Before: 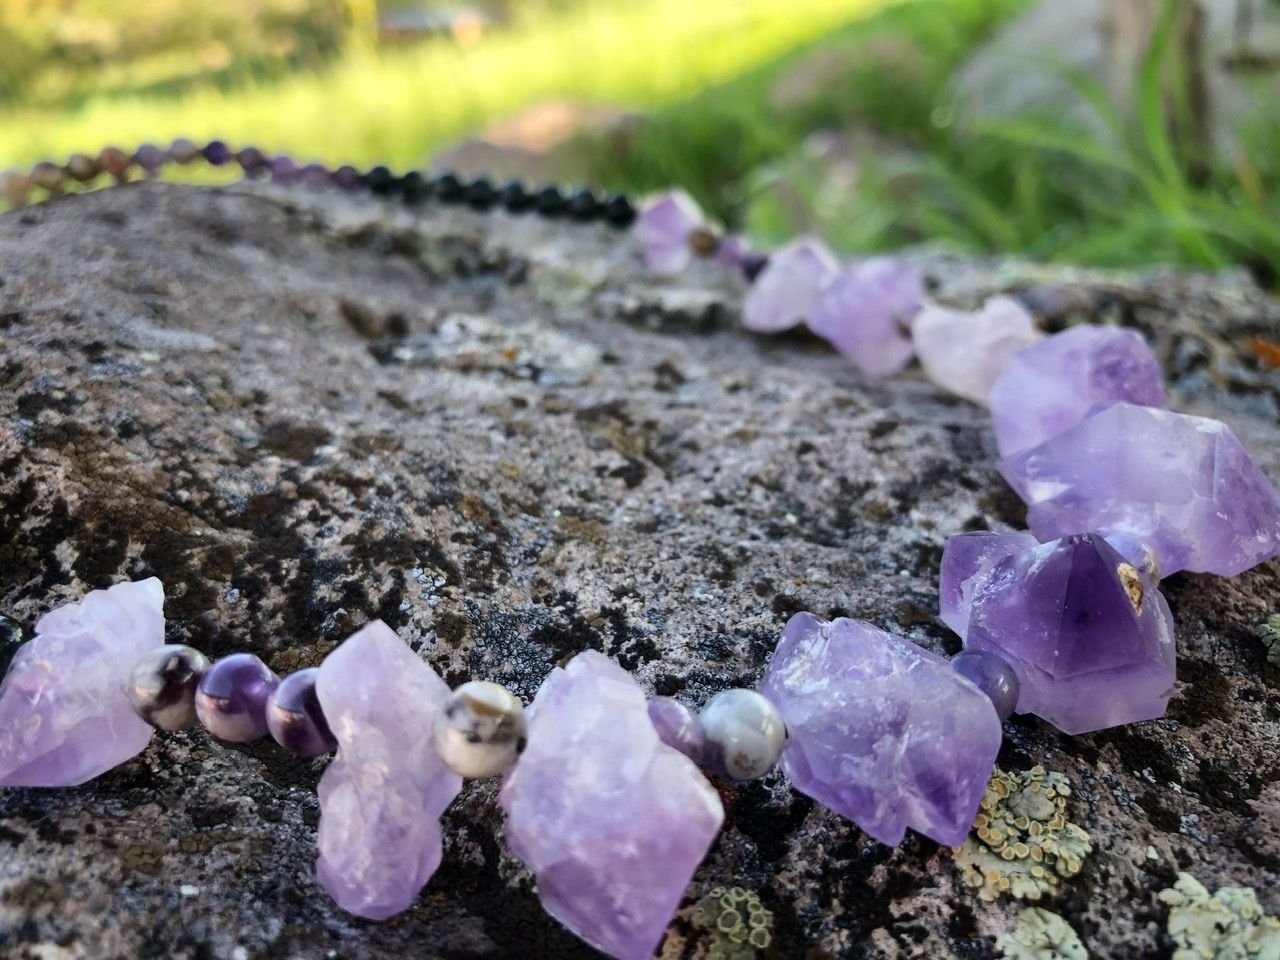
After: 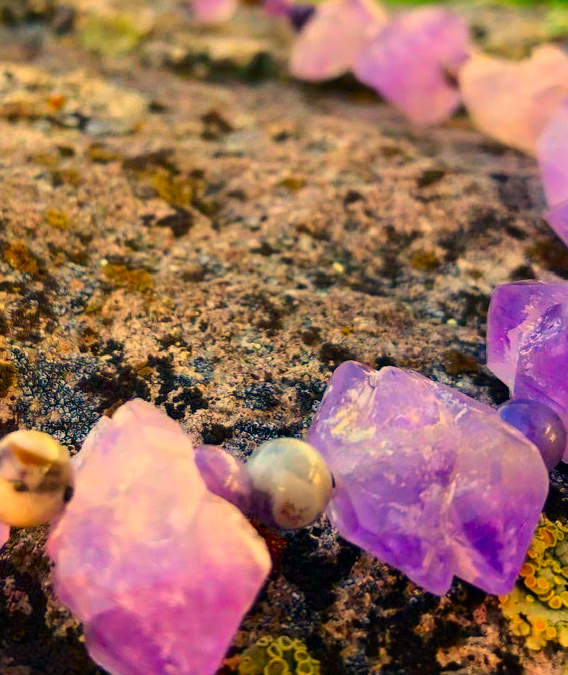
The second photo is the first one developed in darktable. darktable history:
exposure: compensate highlight preservation false
white balance: red 1.138, green 0.996, blue 0.812
color correction: highlights a* 1.59, highlights b* -1.7, saturation 2.48
crop: left 35.432%, top 26.233%, right 20.145%, bottom 3.432%
